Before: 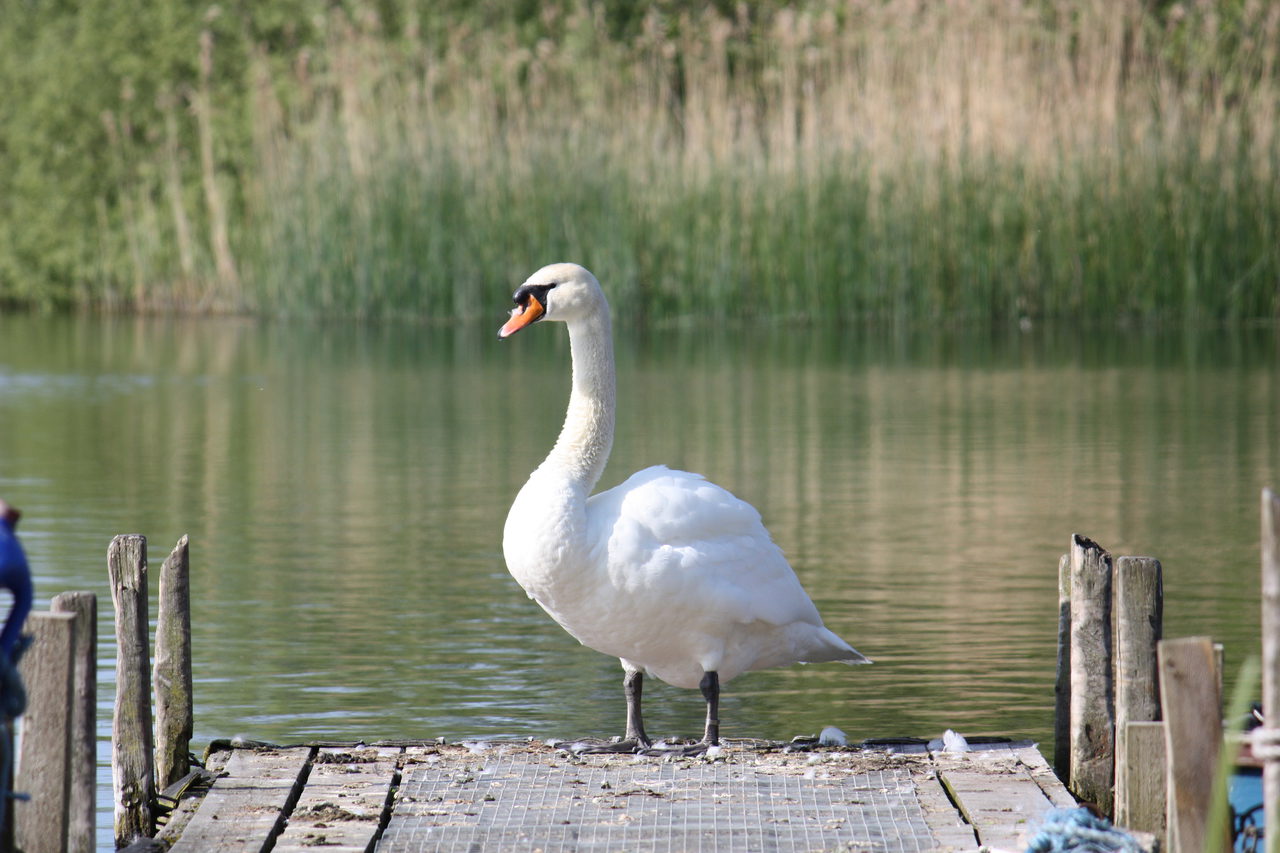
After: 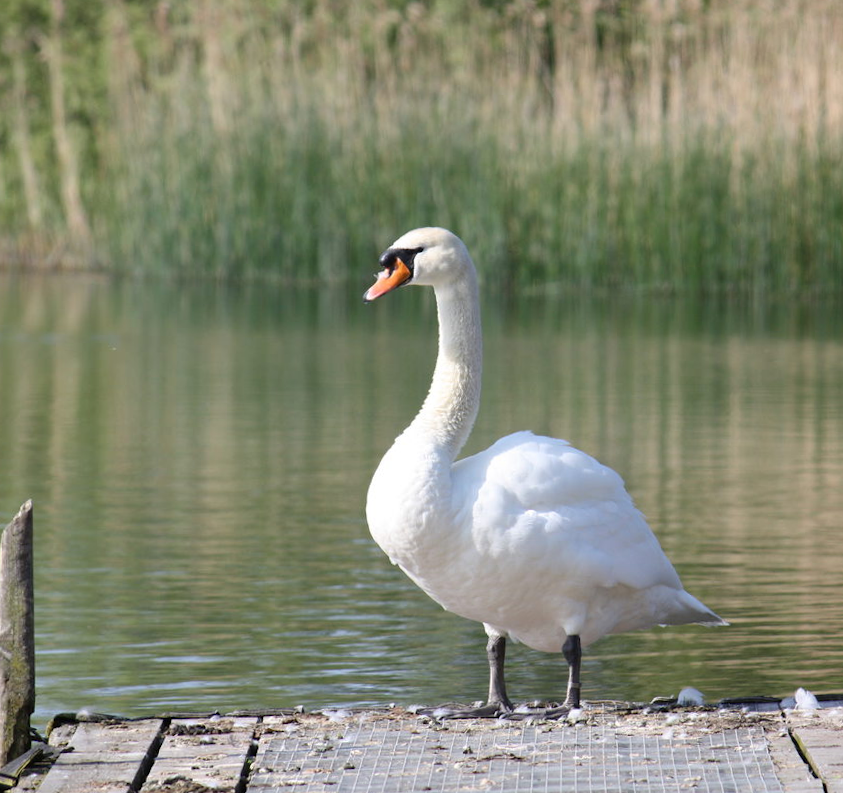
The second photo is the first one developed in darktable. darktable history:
crop and rotate: left 13.537%, right 19.796%
rotate and perspective: rotation 0.679°, lens shift (horizontal) 0.136, crop left 0.009, crop right 0.991, crop top 0.078, crop bottom 0.95
